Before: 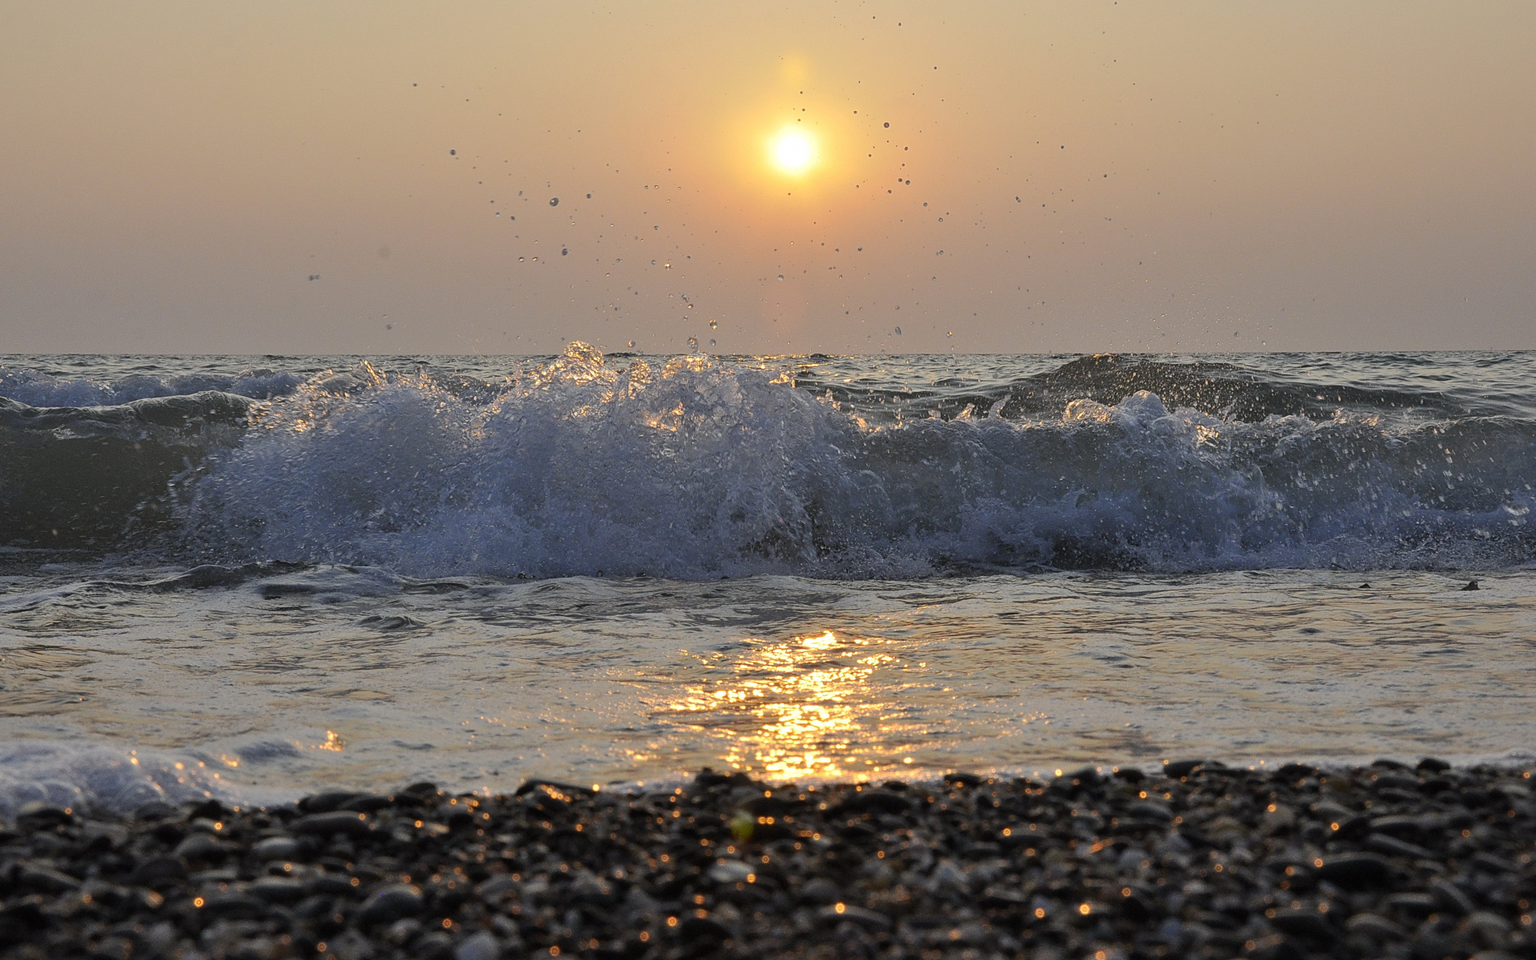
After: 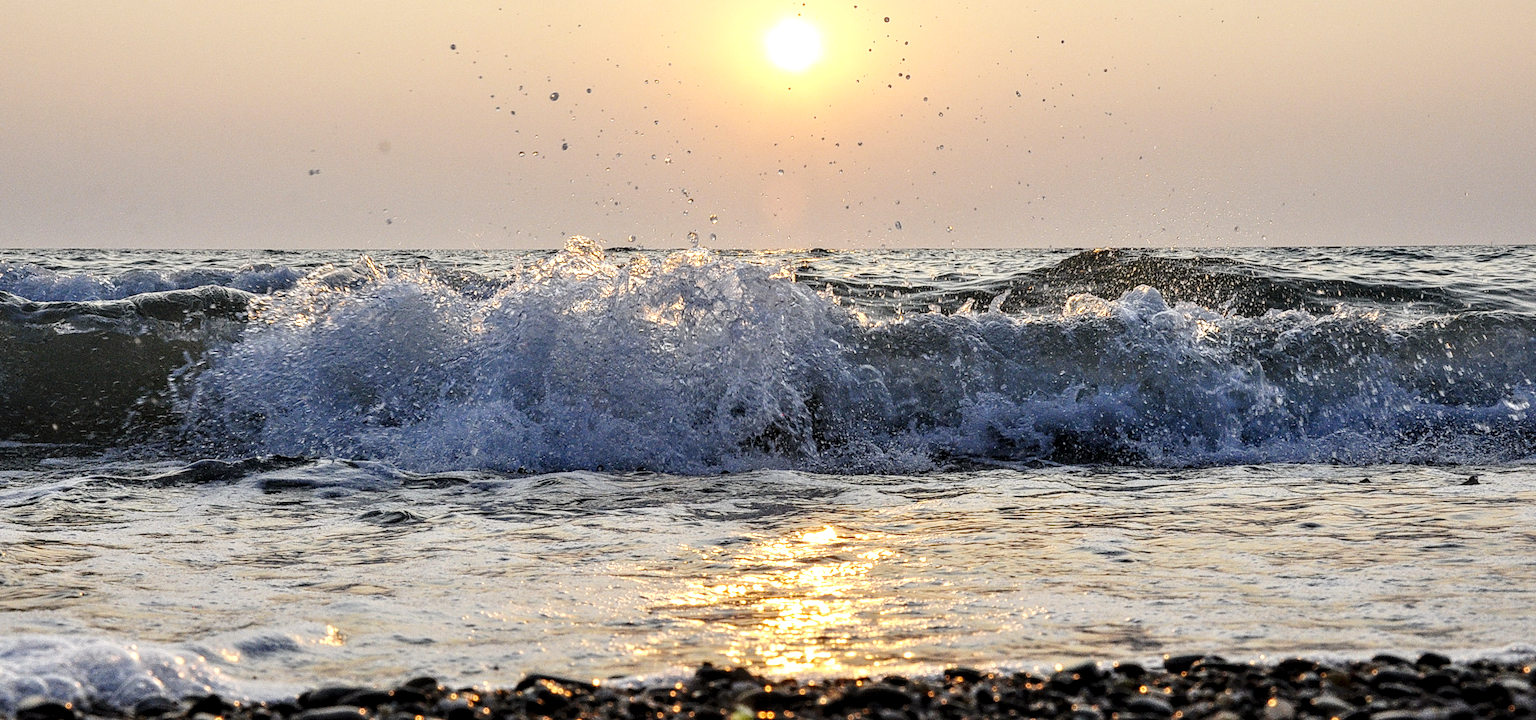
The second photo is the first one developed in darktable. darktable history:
crop: top 11.038%, bottom 13.95%
base curve: curves: ch0 [(0, 0) (0.028, 0.03) (0.121, 0.232) (0.46, 0.748) (0.859, 0.968) (1, 1)], preserve colors none
local contrast: detail 160%
